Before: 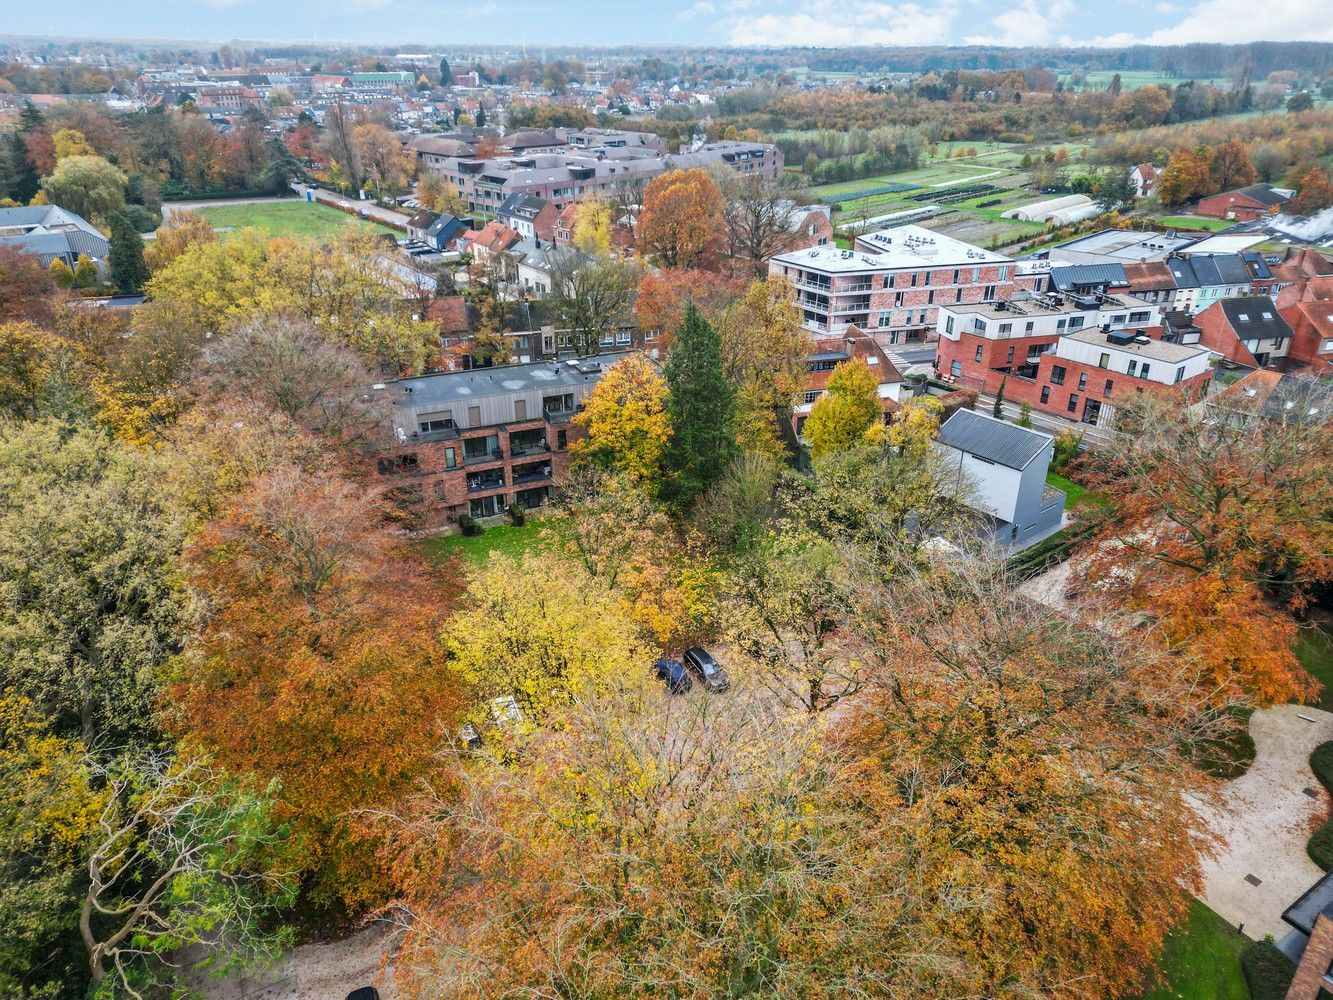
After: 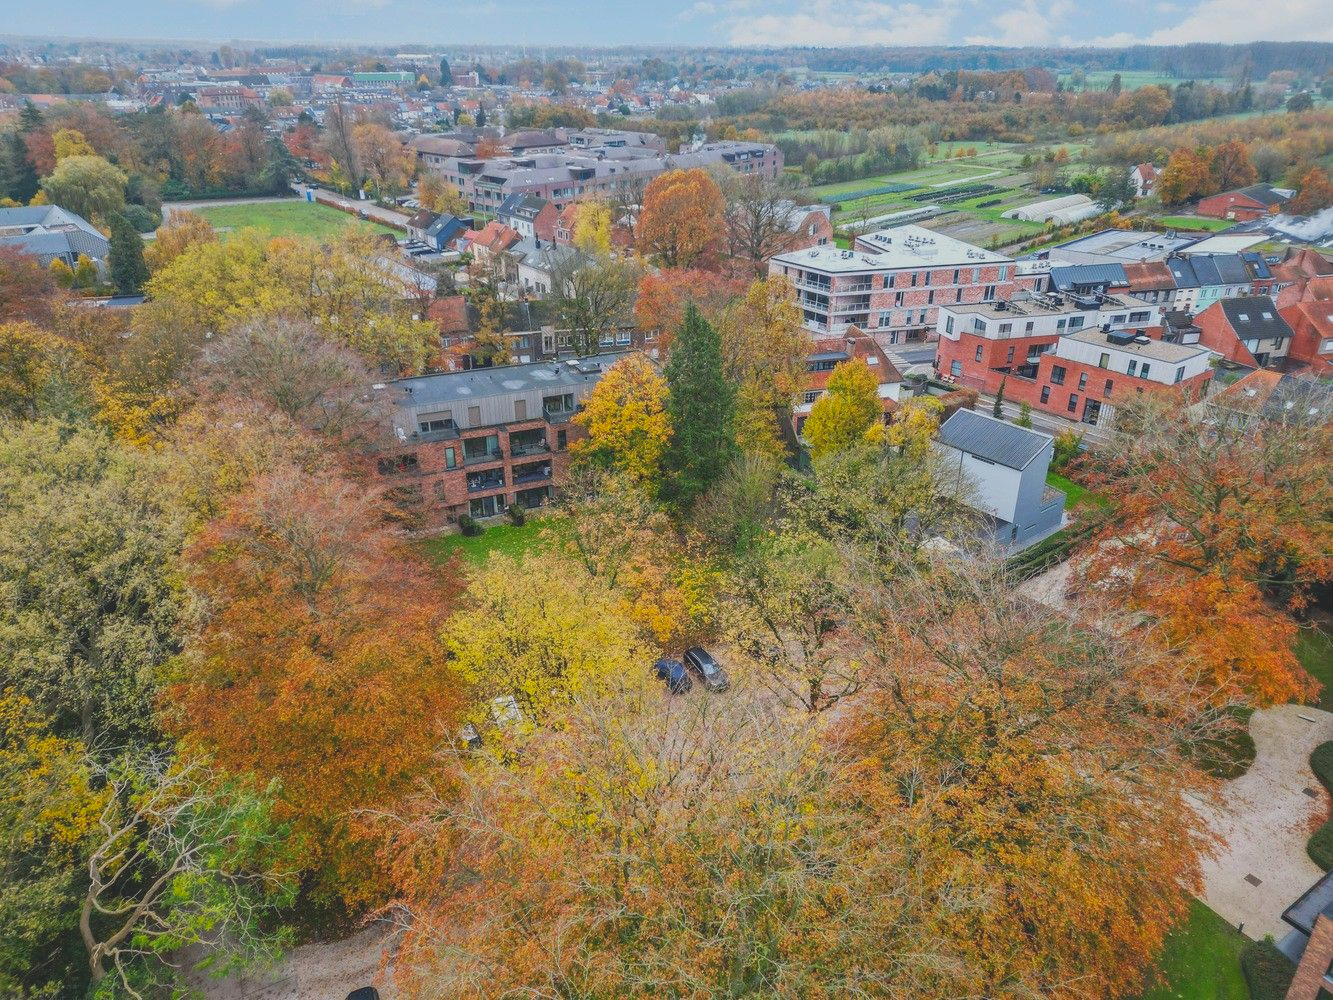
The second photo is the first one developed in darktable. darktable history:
contrast brightness saturation: contrast -0.275
